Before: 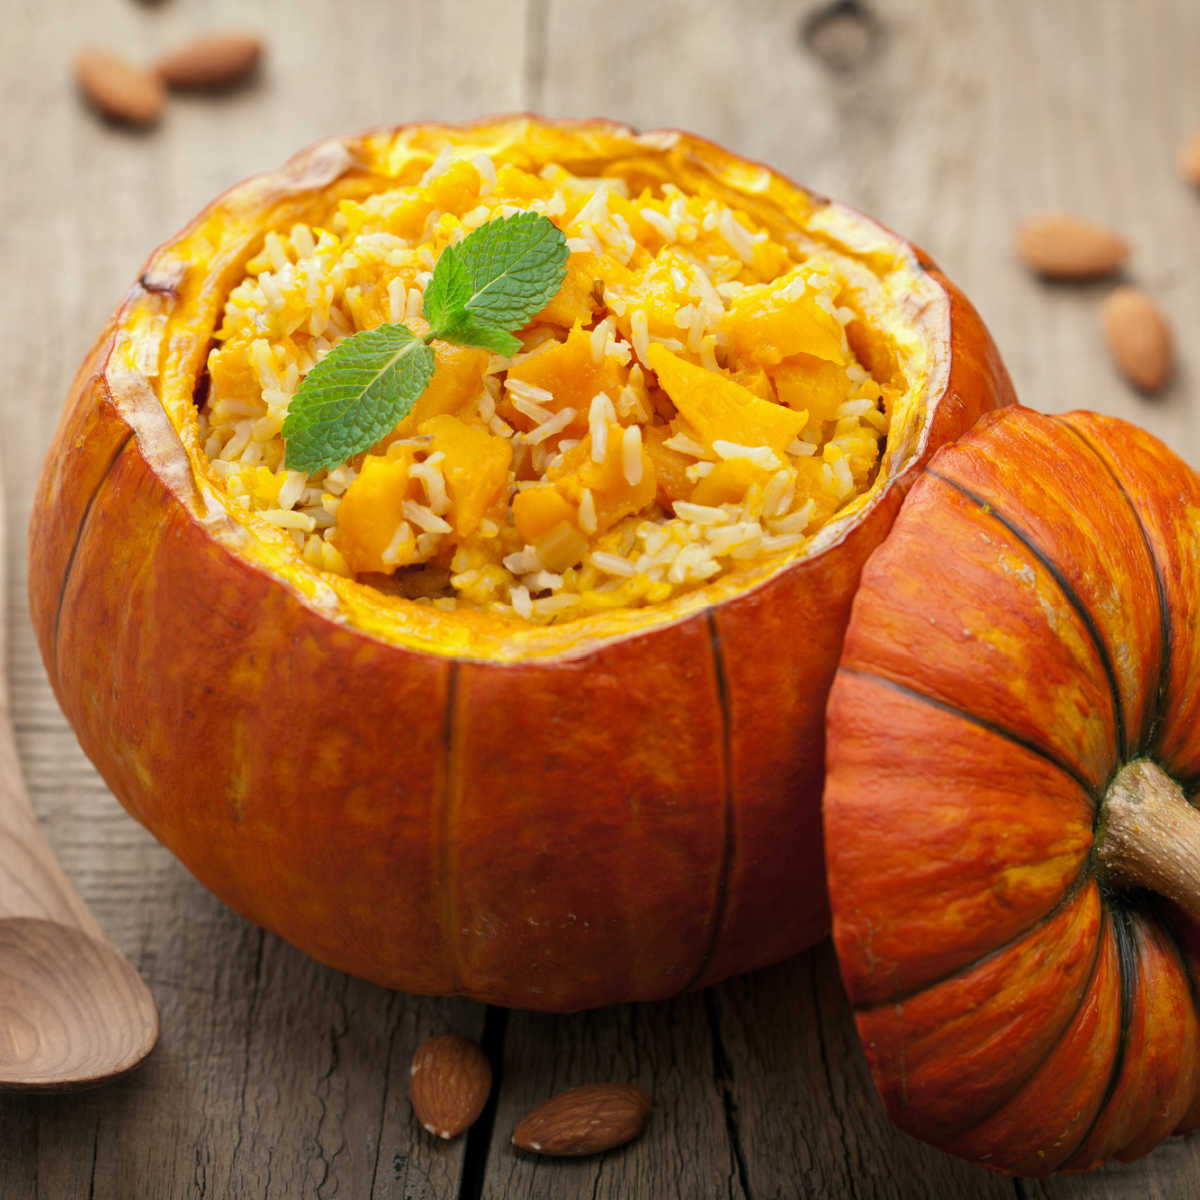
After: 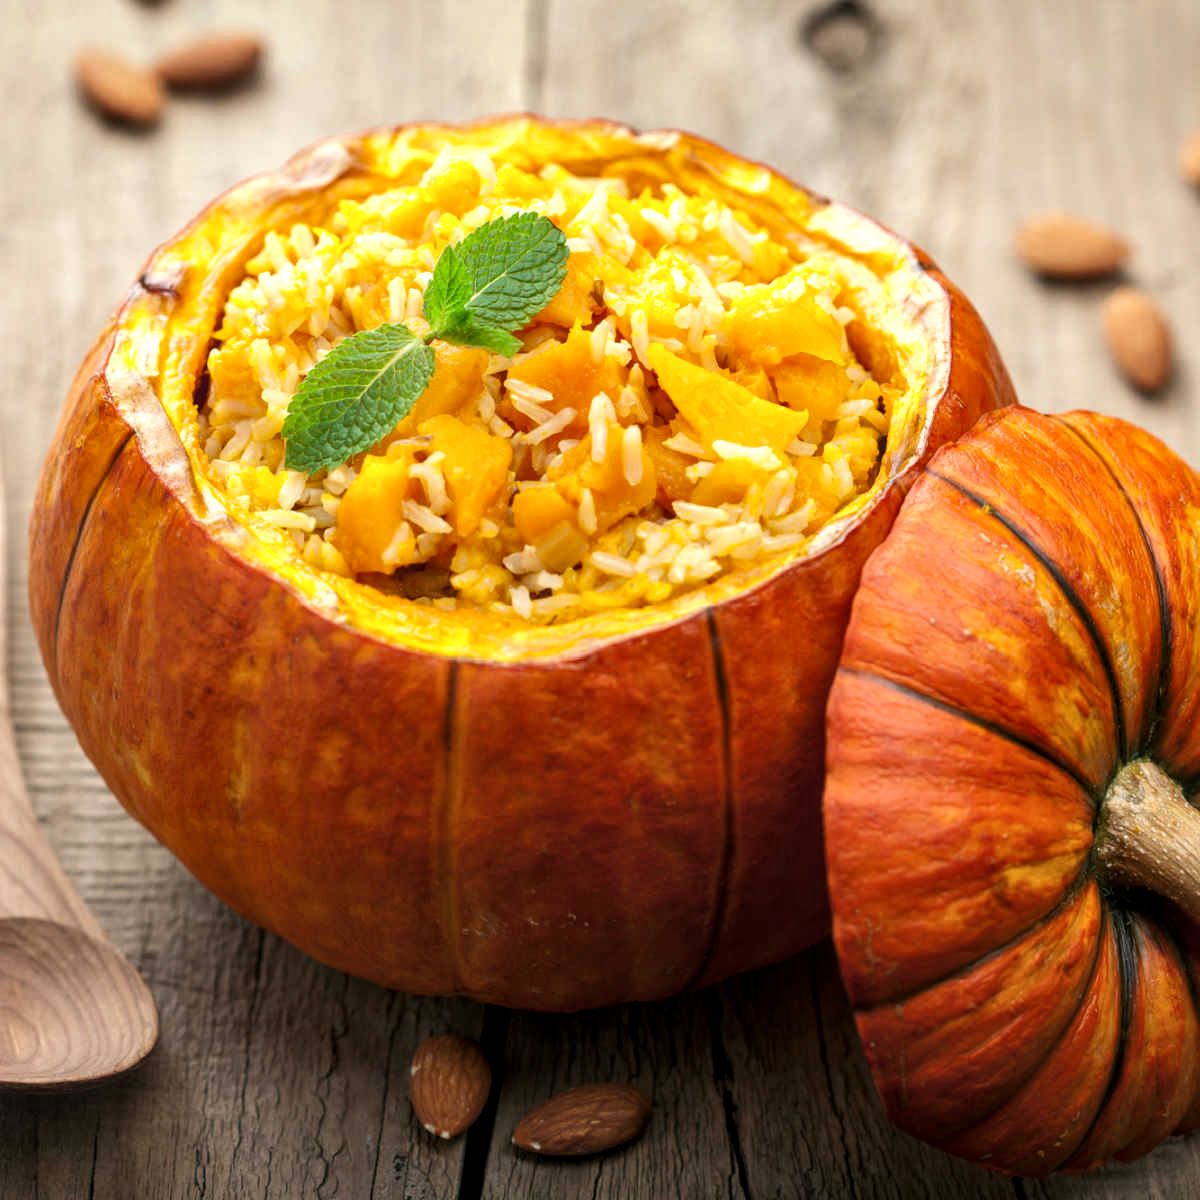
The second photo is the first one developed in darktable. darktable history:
base curve: exposure shift 0, preserve colors none
local contrast: on, module defaults
tone equalizer: -8 EV -0.417 EV, -7 EV -0.389 EV, -6 EV -0.333 EV, -5 EV -0.222 EV, -3 EV 0.222 EV, -2 EV 0.333 EV, -1 EV 0.389 EV, +0 EV 0.417 EV, edges refinement/feathering 500, mask exposure compensation -1.57 EV, preserve details no
